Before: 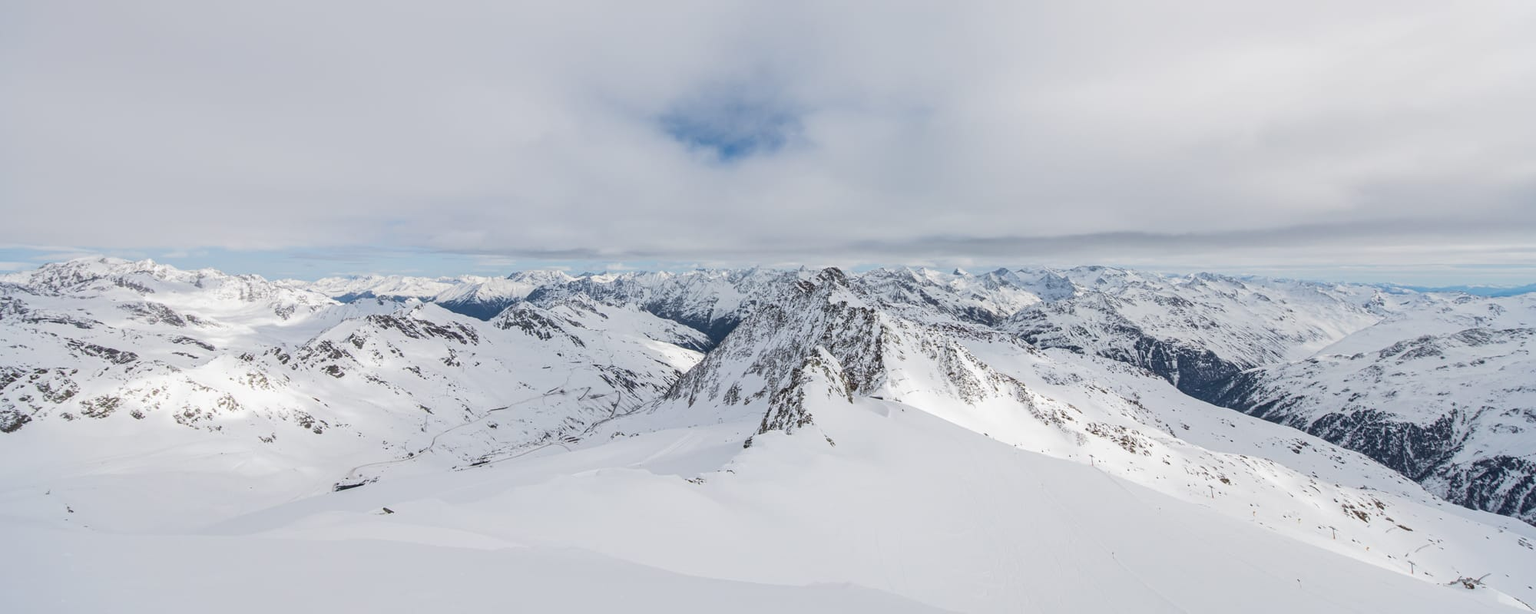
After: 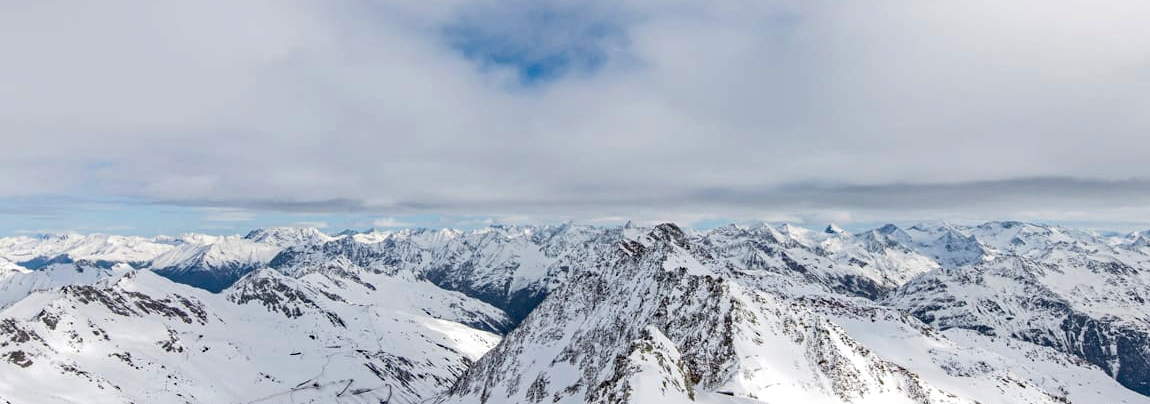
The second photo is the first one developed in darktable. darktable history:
haze removal: strength 0.293, distance 0.246, compatibility mode true, adaptive false
crop: left 20.824%, top 15.697%, right 21.628%, bottom 33.766%
exposure: black level correction 0.007, exposure 0.159 EV, compensate highlight preservation false
